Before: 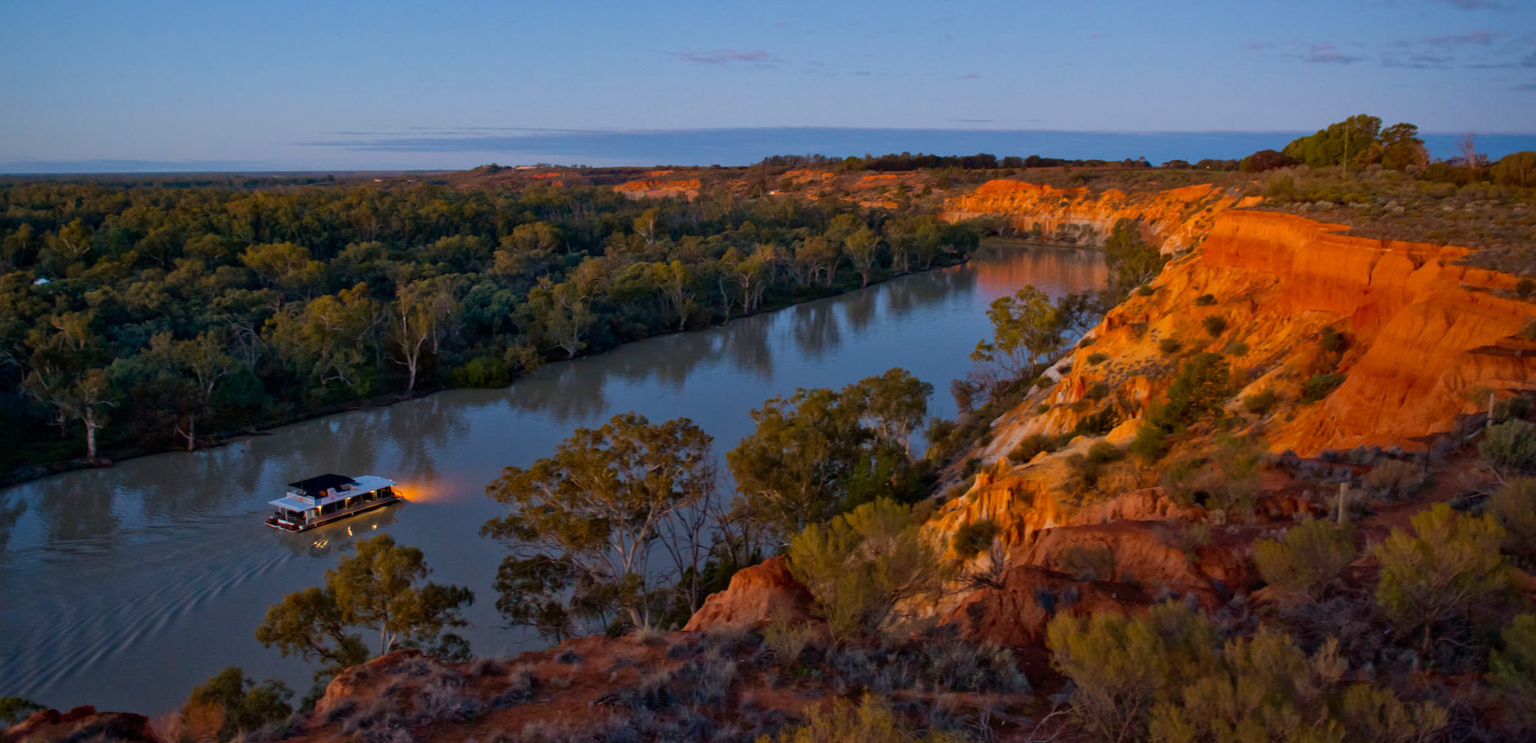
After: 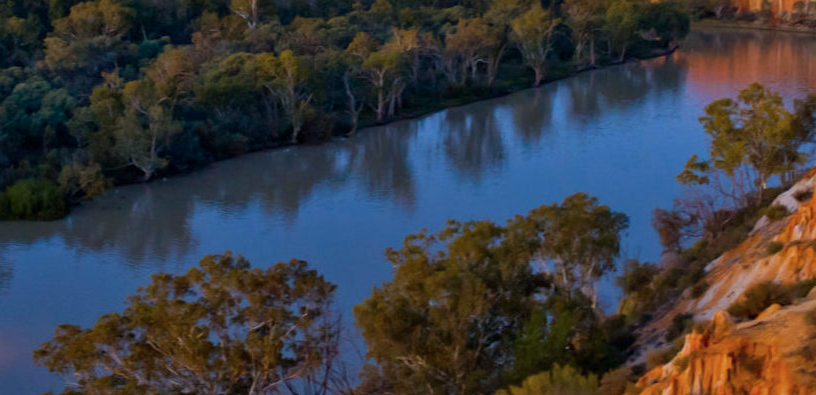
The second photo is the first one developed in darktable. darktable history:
crop: left 30%, top 30%, right 30%, bottom 30%
color calibration: x 0.38, y 0.391, temperature 4086.74 K
